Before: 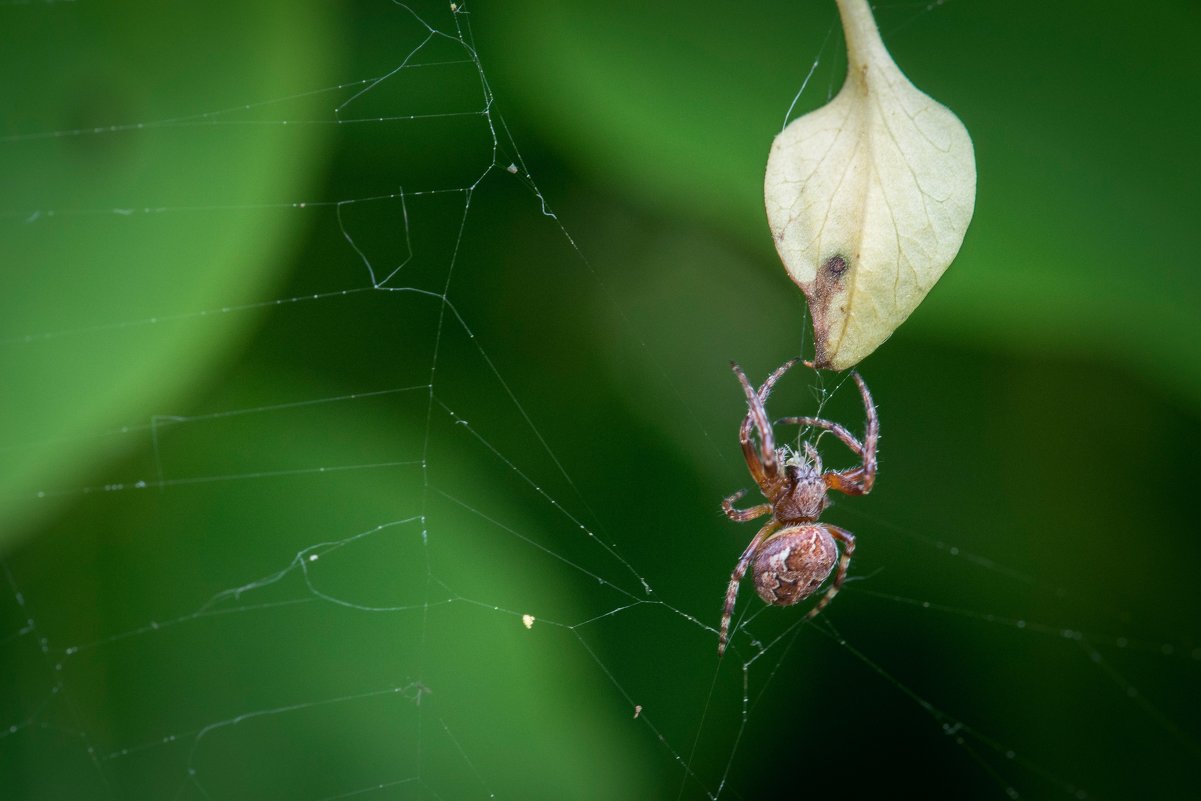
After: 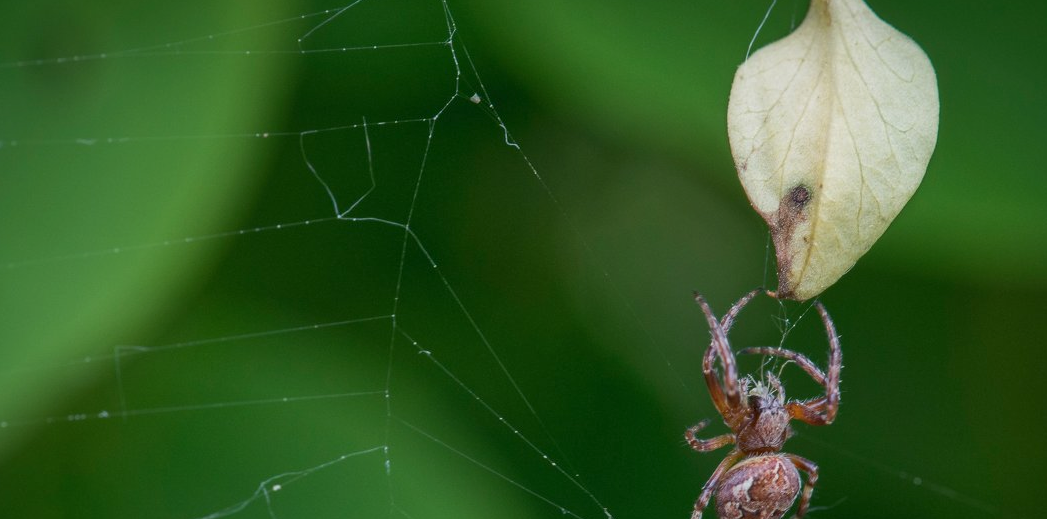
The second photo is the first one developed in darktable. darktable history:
tone equalizer: -8 EV 0.234 EV, -7 EV 0.448 EV, -6 EV 0.399 EV, -5 EV 0.258 EV, -3 EV -0.25 EV, -2 EV -0.445 EV, -1 EV -0.409 EV, +0 EV -0.264 EV
crop: left 3.148%, top 8.816%, right 9.657%, bottom 26.295%
local contrast: mode bilateral grid, contrast 20, coarseness 50, detail 102%, midtone range 0.2
